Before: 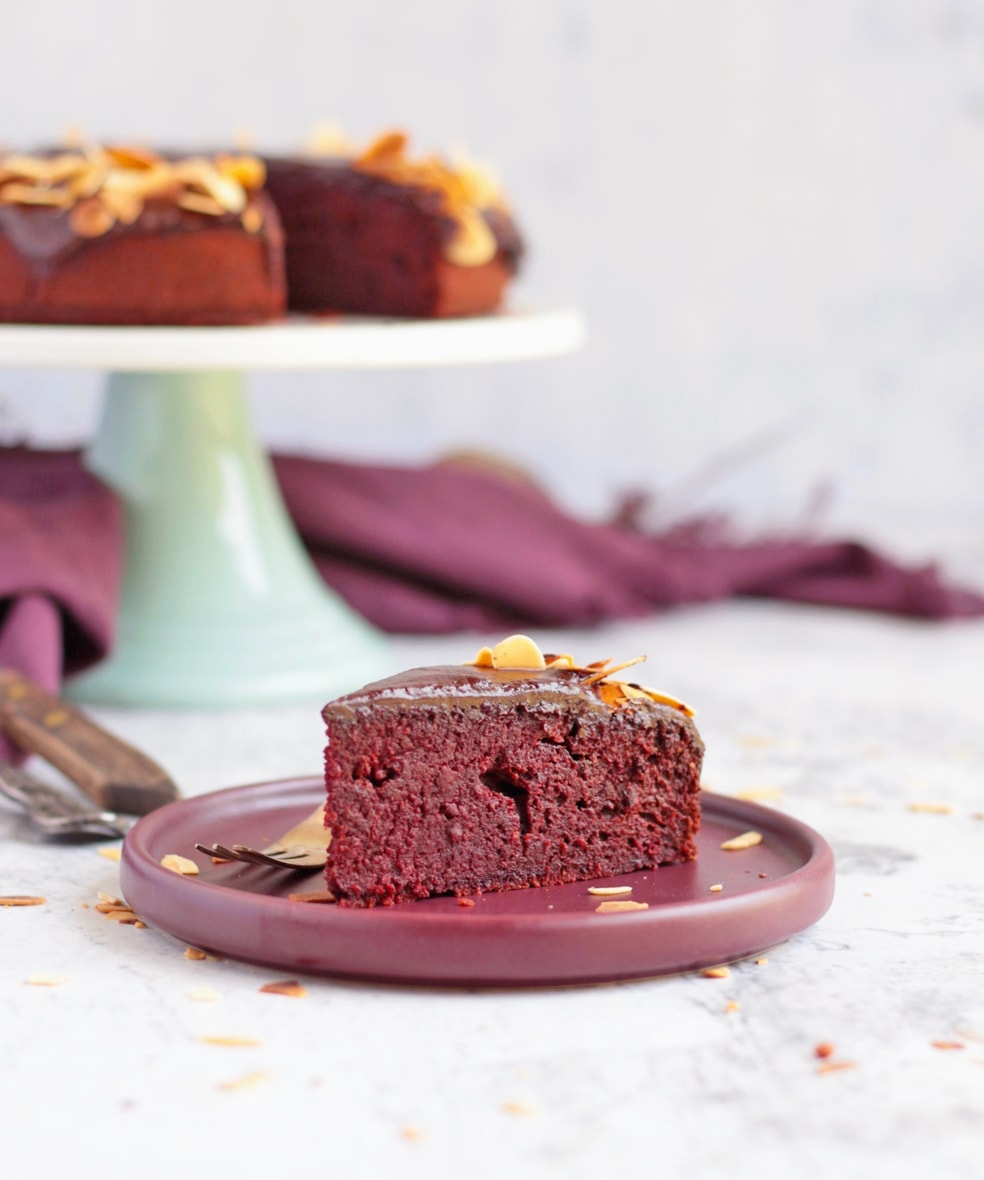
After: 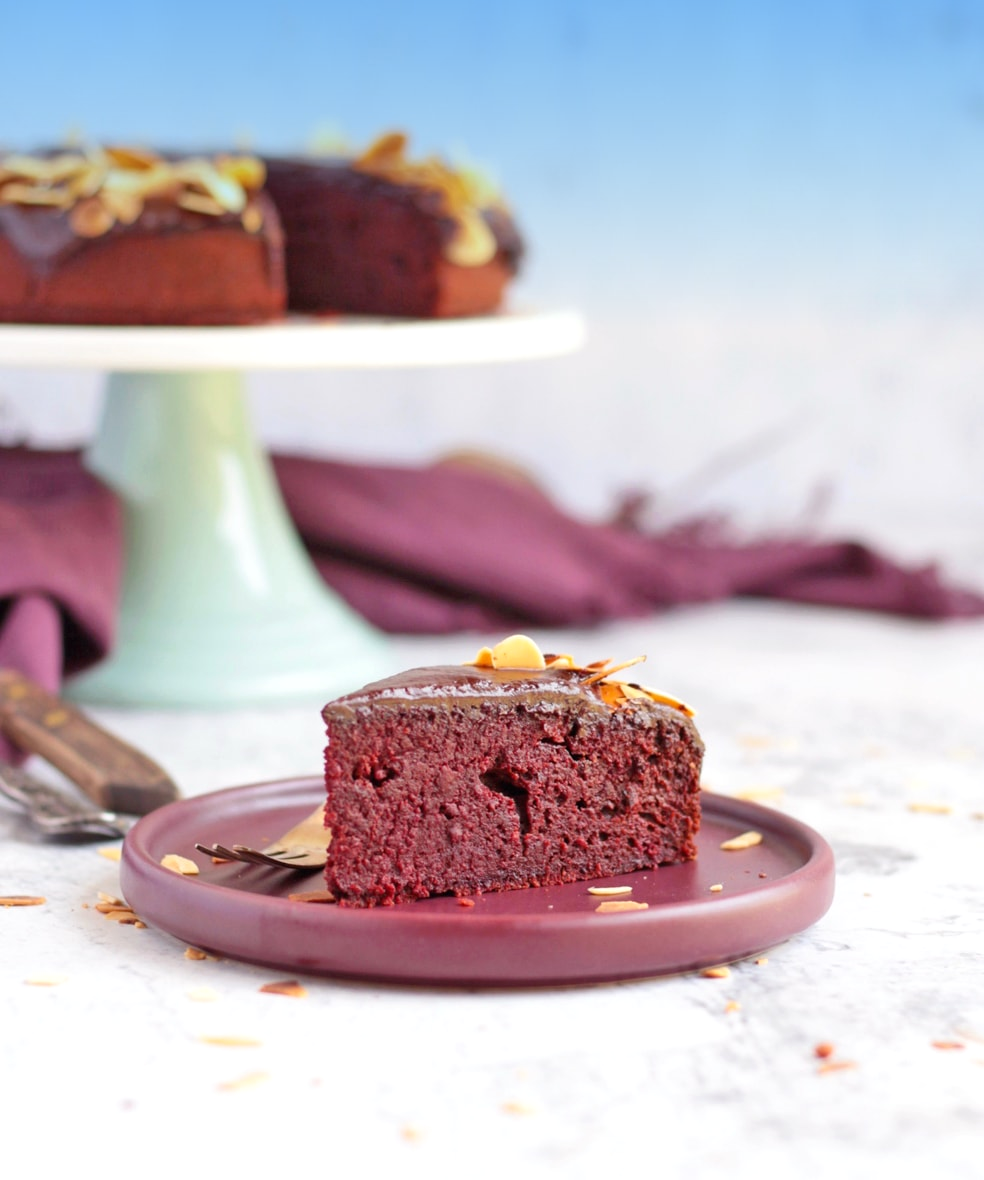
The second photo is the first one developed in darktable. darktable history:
exposure: exposure 0.131 EV, compensate highlight preservation false
graduated density: density 2.02 EV, hardness 44%, rotation 0.374°, offset 8.21, hue 208.8°, saturation 97%
